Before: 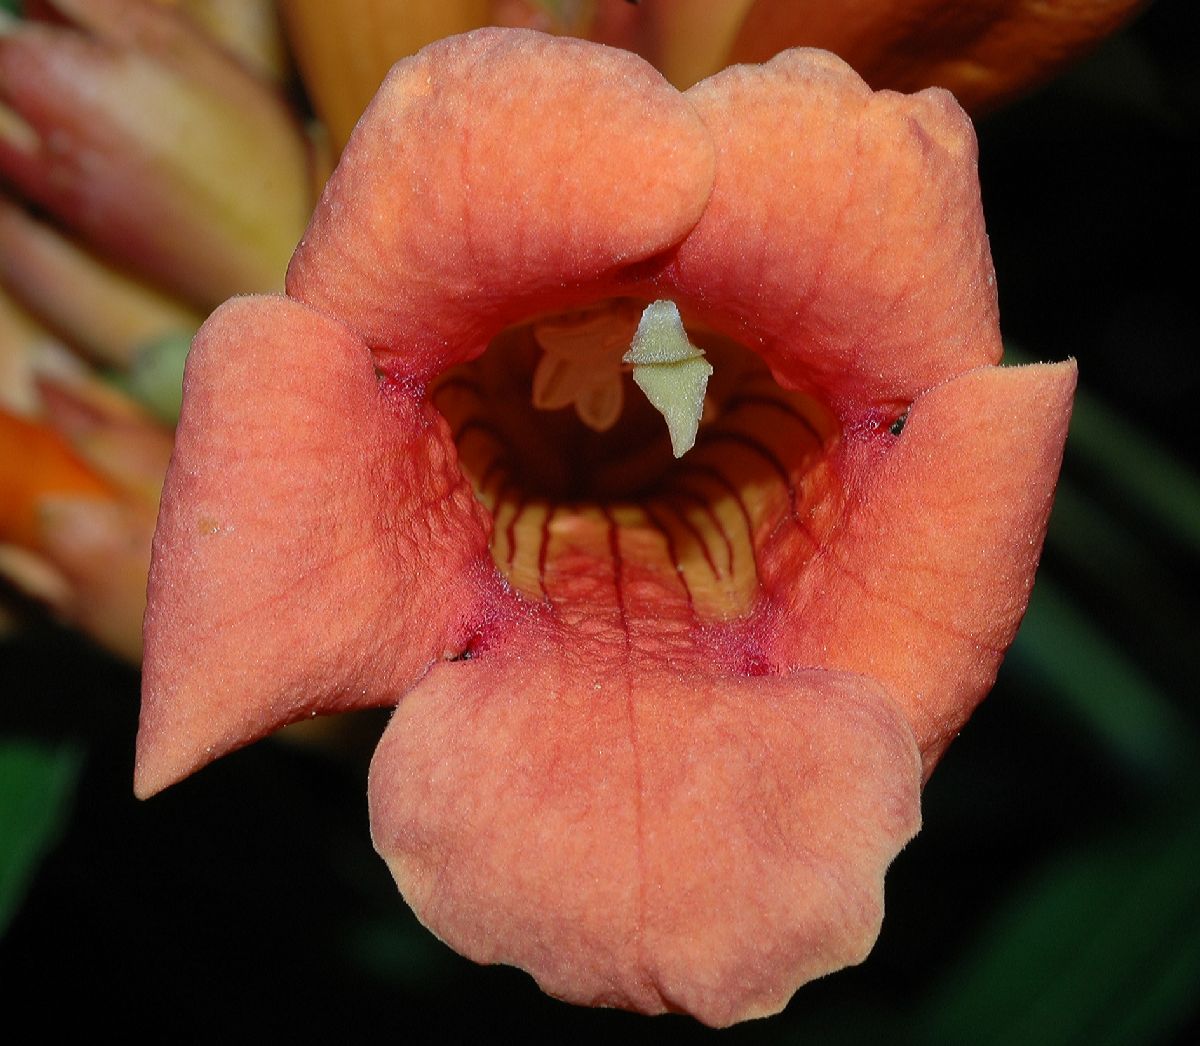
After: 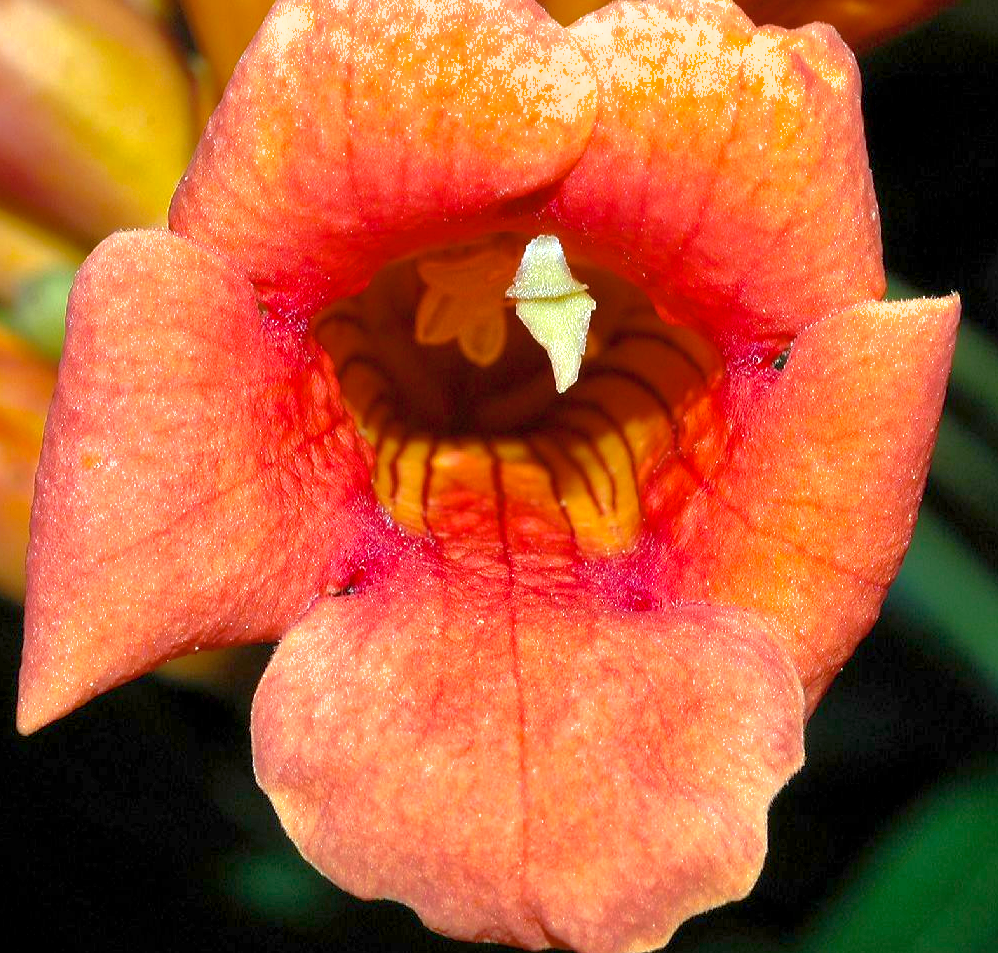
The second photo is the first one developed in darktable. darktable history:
color balance rgb: power › hue 324.2°, perceptual saturation grading › global saturation 19.599%, global vibrance 4.727%
tone equalizer: on, module defaults
exposure: black level correction 0.001, exposure 1.398 EV, compensate exposure bias true, compensate highlight preservation false
crop: left 9.821%, top 6.279%, right 6.937%, bottom 2.562%
color zones: curves: ch0 [(0.068, 0.464) (0.25, 0.5) (0.48, 0.508) (0.75, 0.536) (0.886, 0.476) (0.967, 0.456)]; ch1 [(0.066, 0.456) (0.25, 0.5) (0.616, 0.508) (0.746, 0.56) (0.934, 0.444)]
shadows and highlights: on, module defaults
